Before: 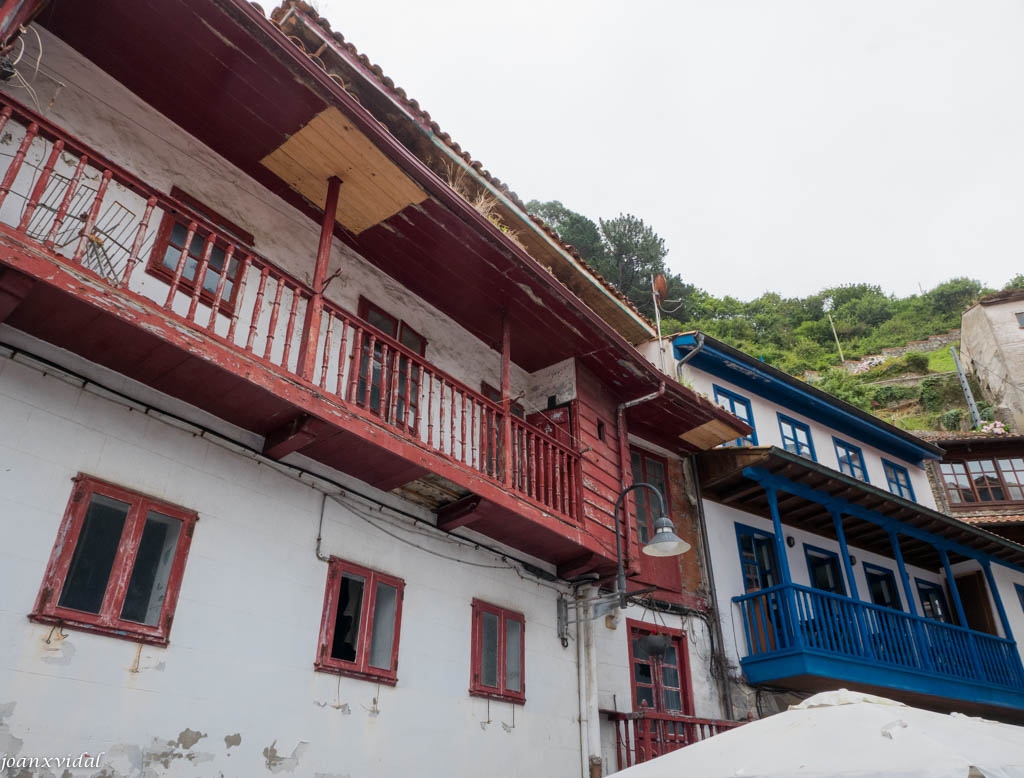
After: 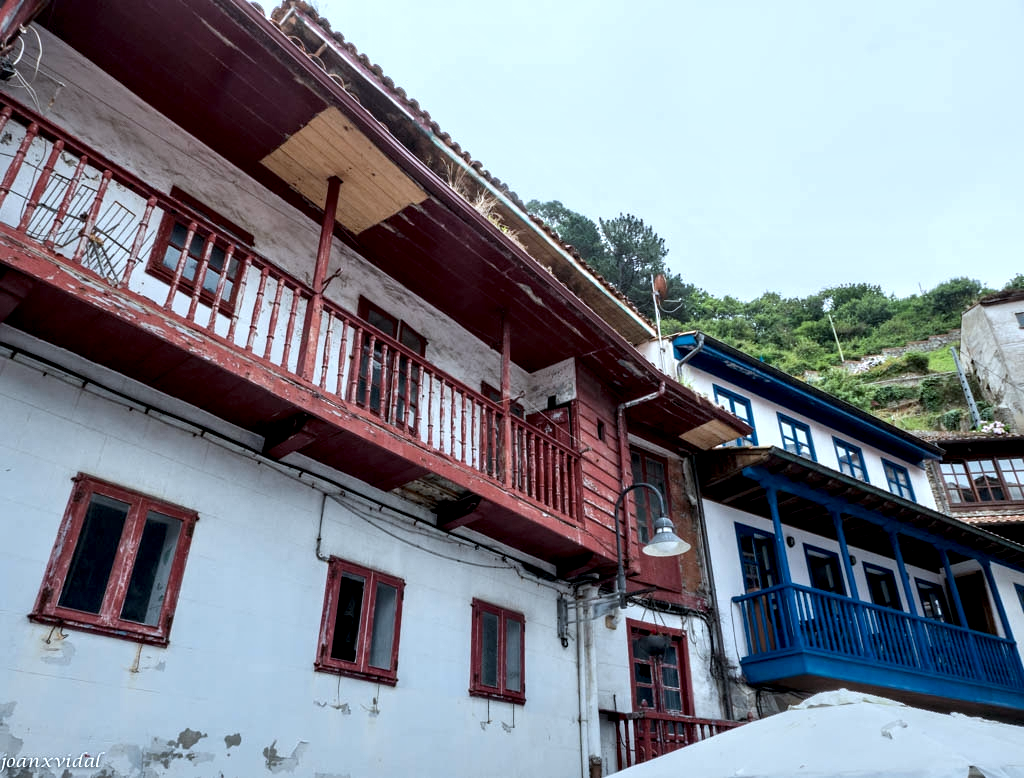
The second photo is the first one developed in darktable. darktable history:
contrast equalizer: y [[0.601, 0.6, 0.598, 0.598, 0.6, 0.601], [0.5 ×6], [0.5 ×6], [0 ×6], [0 ×6]]
color calibration: illuminant Planckian (black body), x 0.375, y 0.373, temperature 4117 K
